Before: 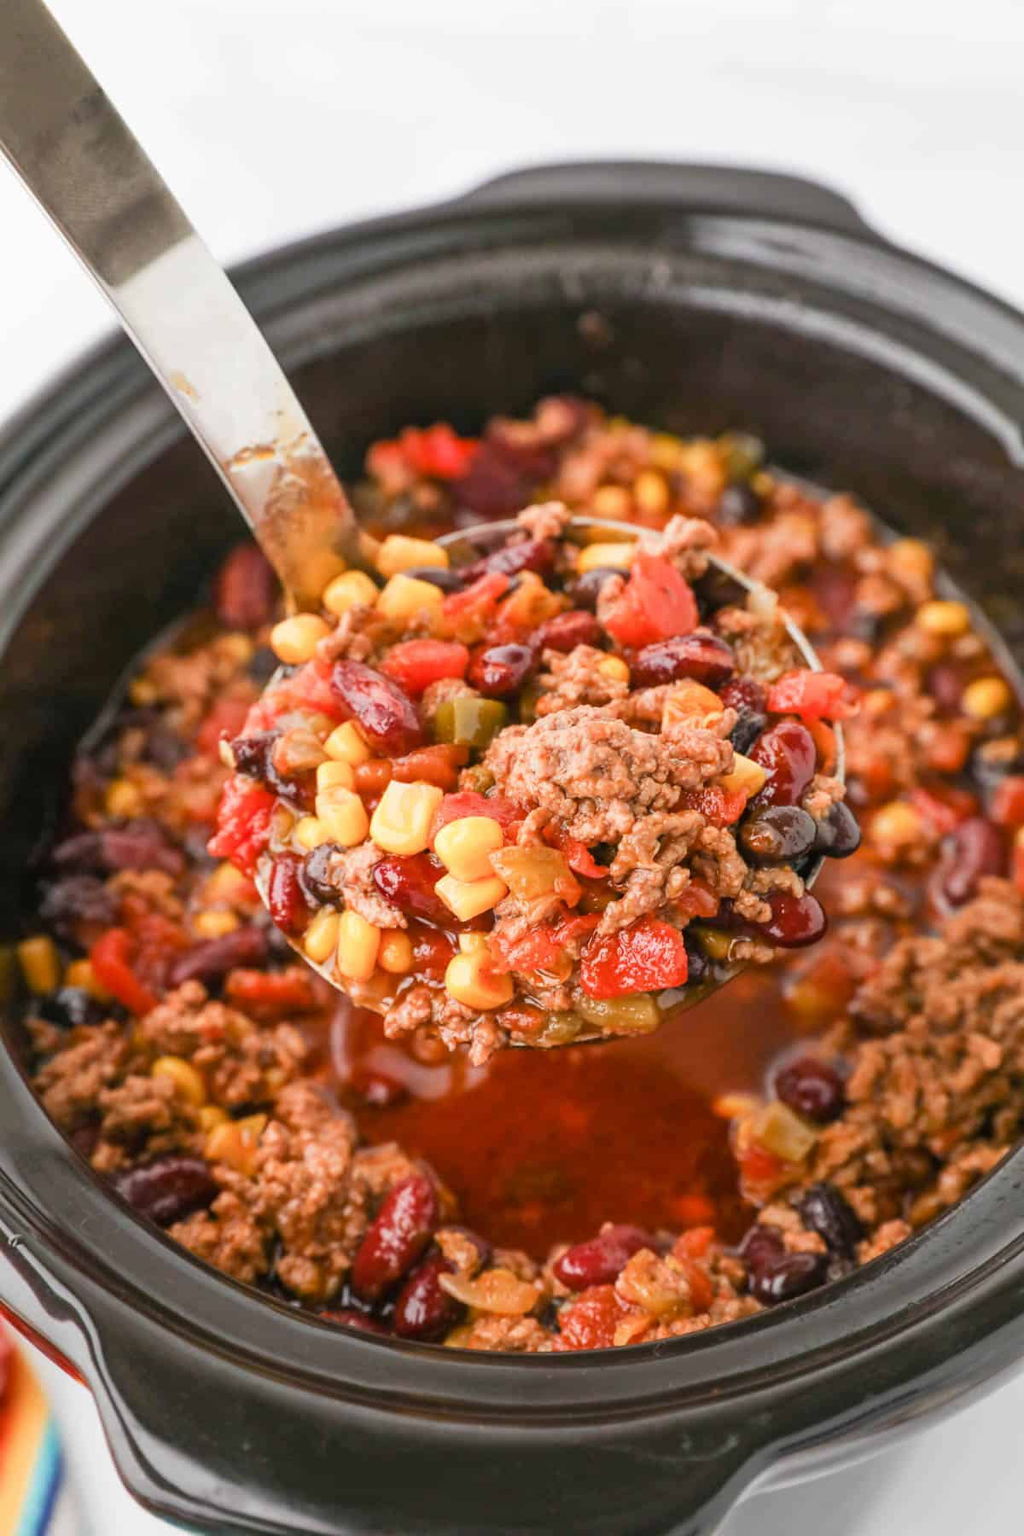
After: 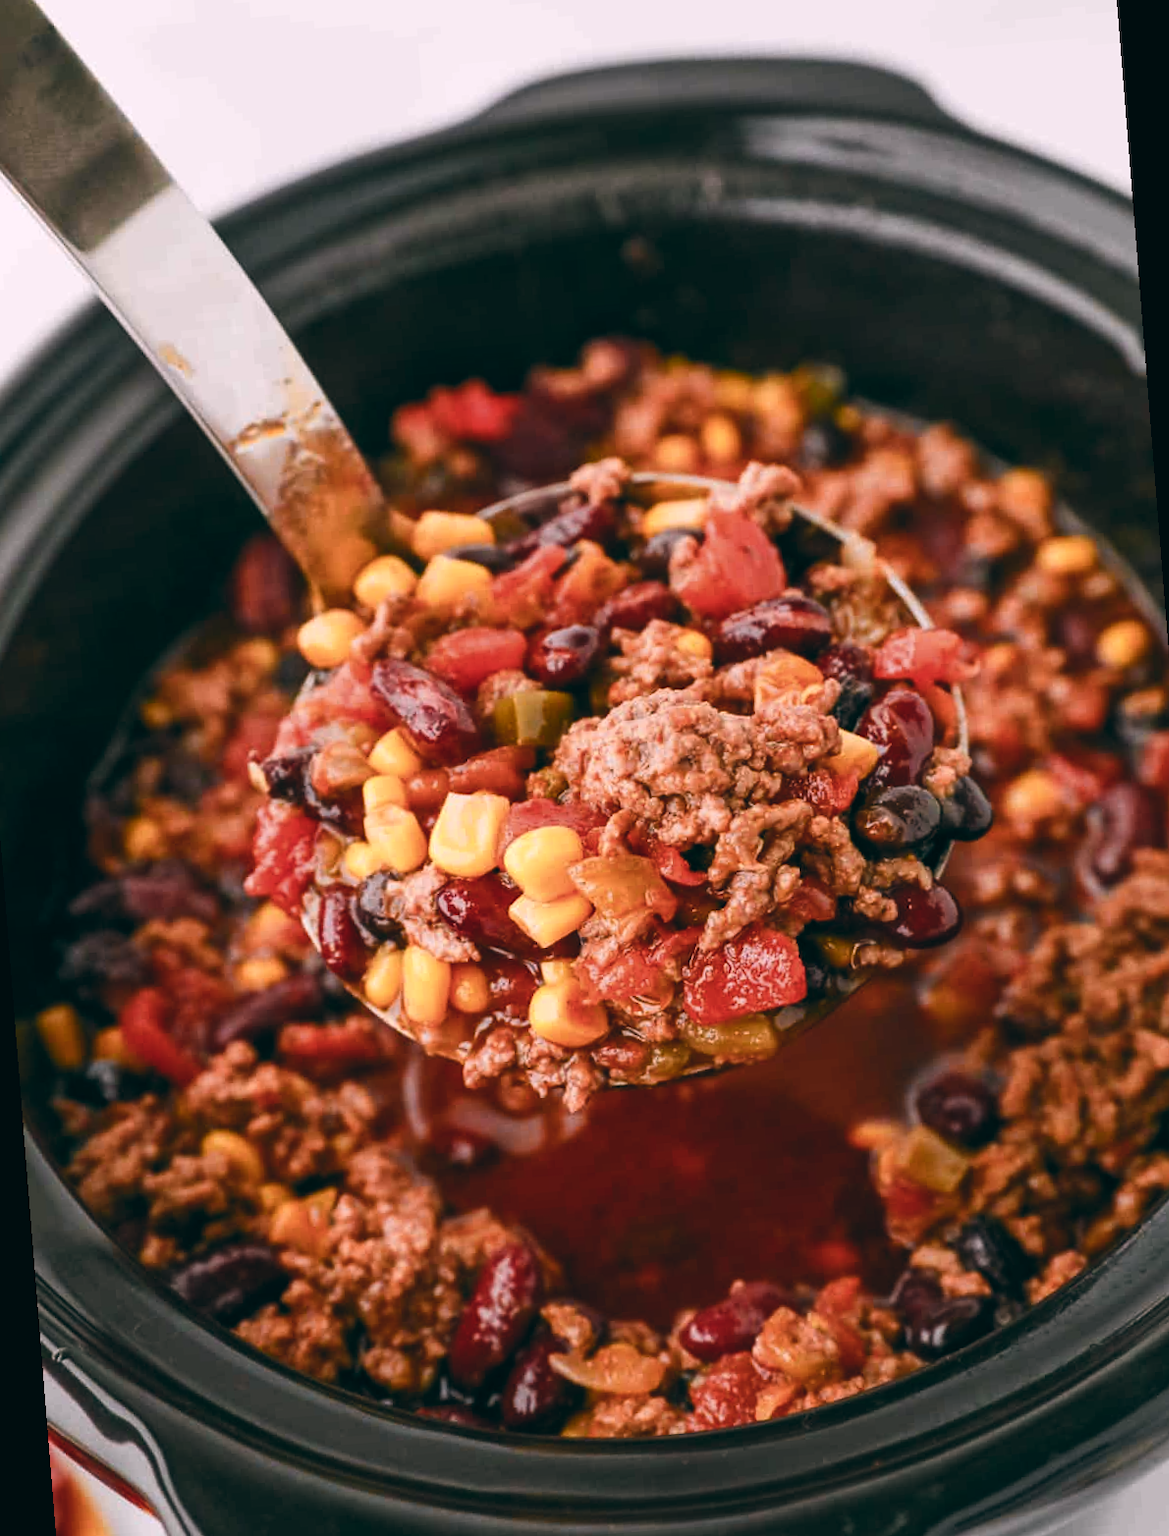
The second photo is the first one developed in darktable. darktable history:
color balance rgb: perceptual saturation grading › global saturation 20%, perceptual saturation grading › highlights -25%, perceptual saturation grading › shadows 25%
contrast brightness saturation: contrast 0.1, saturation -0.36
color balance: lift [1.016, 0.983, 1, 1.017], gamma [0.78, 1.018, 1.043, 0.957], gain [0.786, 1.063, 0.937, 1.017], input saturation 118.26%, contrast 13.43%, contrast fulcrum 21.62%, output saturation 82.76%
rotate and perspective: rotation -4.57°, crop left 0.054, crop right 0.944, crop top 0.087, crop bottom 0.914
color zones: curves: ch0 [(0.224, 0.526) (0.75, 0.5)]; ch1 [(0.055, 0.526) (0.224, 0.761) (0.377, 0.526) (0.75, 0.5)]
